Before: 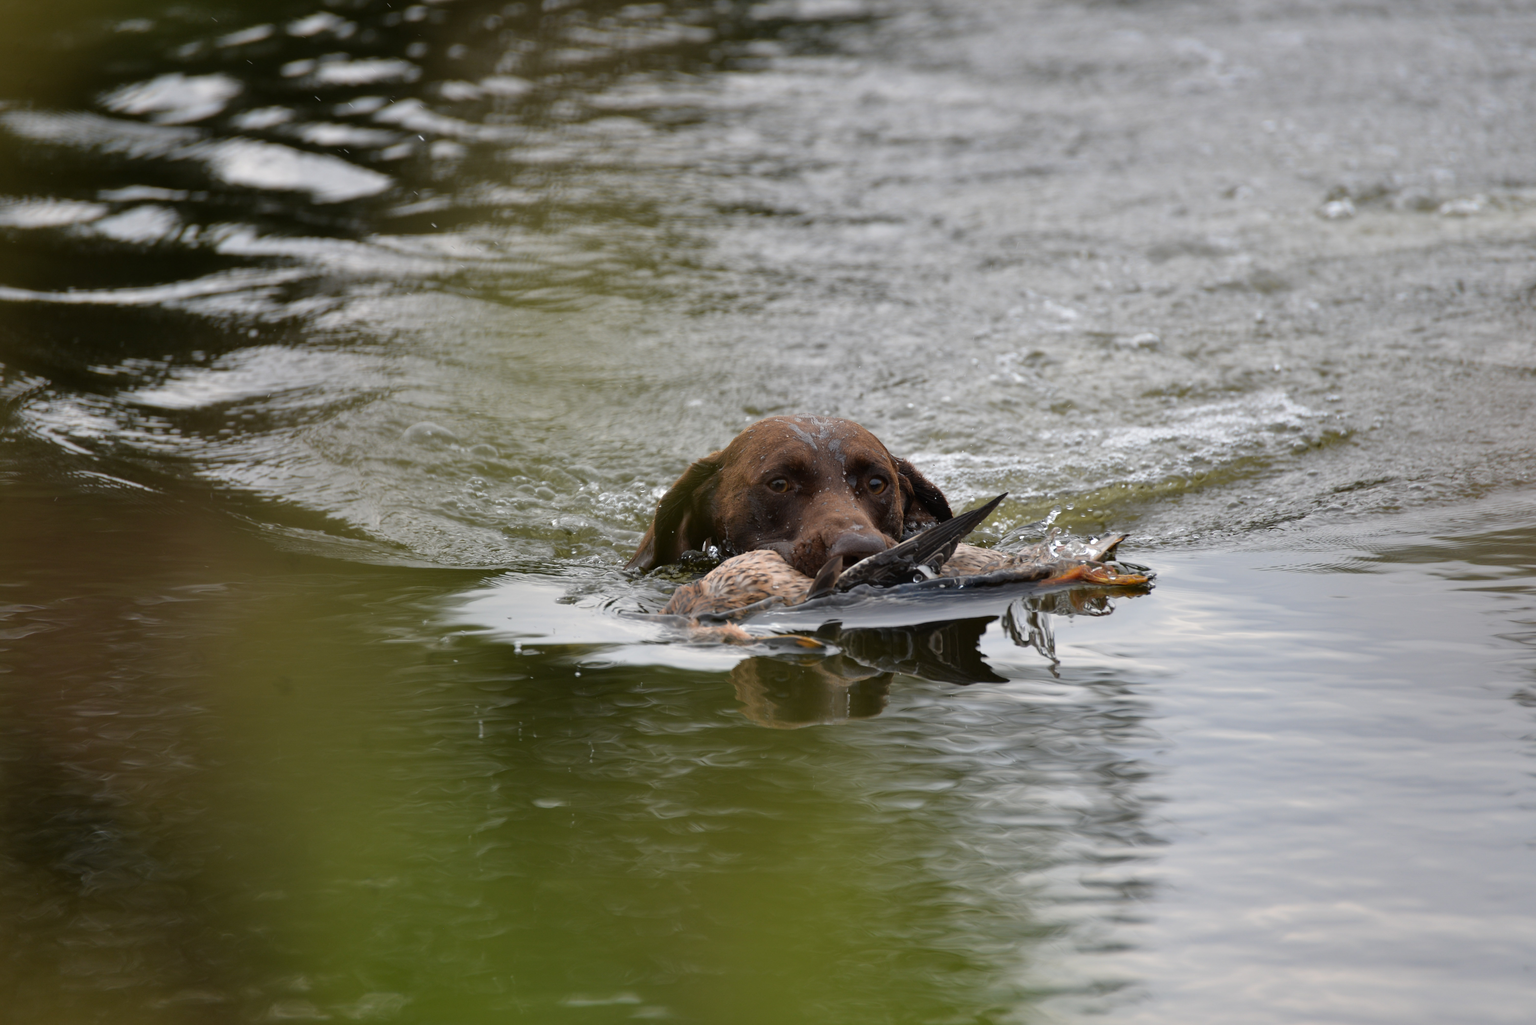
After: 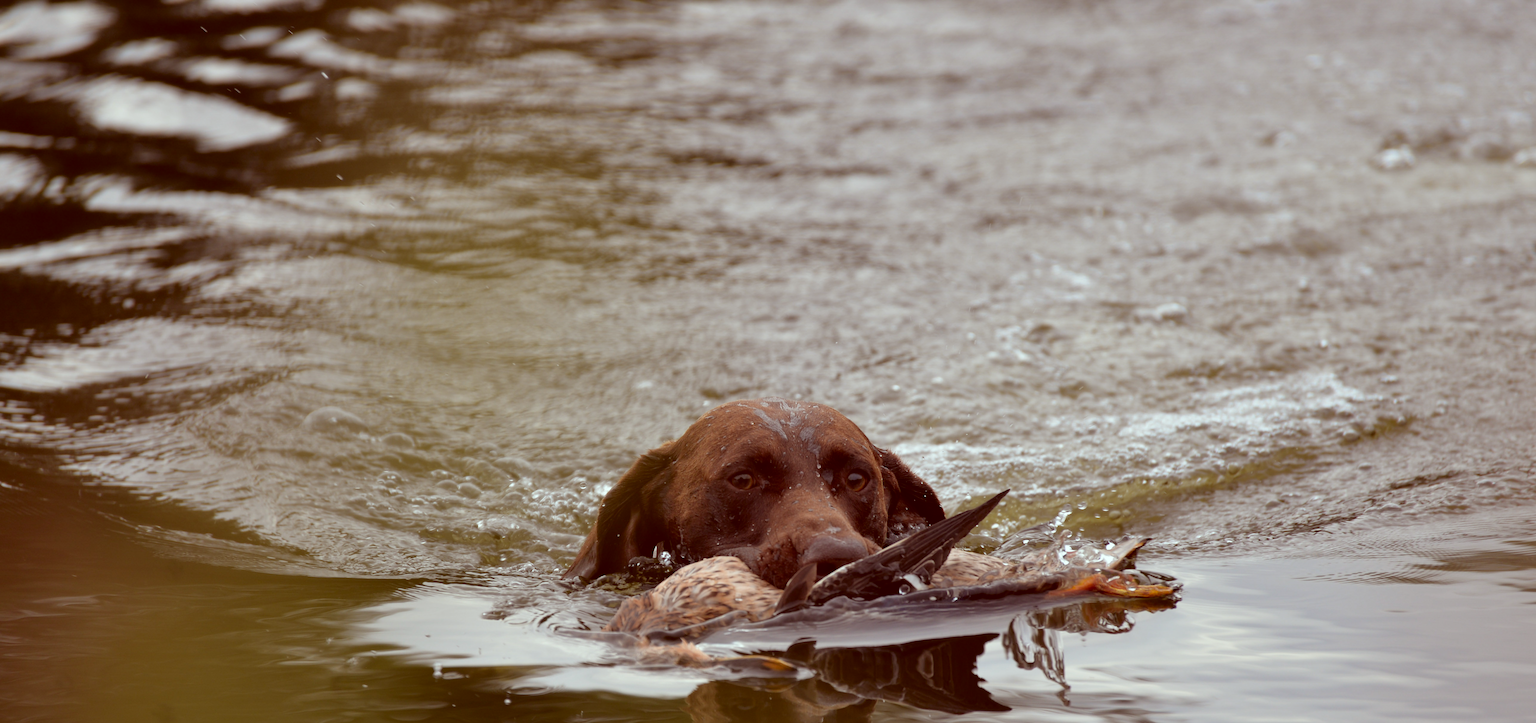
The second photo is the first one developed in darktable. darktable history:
color correction: highlights a* -7.23, highlights b* -0.161, shadows a* 20.08, shadows b* 11.73
crop and rotate: left 9.345%, top 7.22%, right 4.982%, bottom 32.331%
